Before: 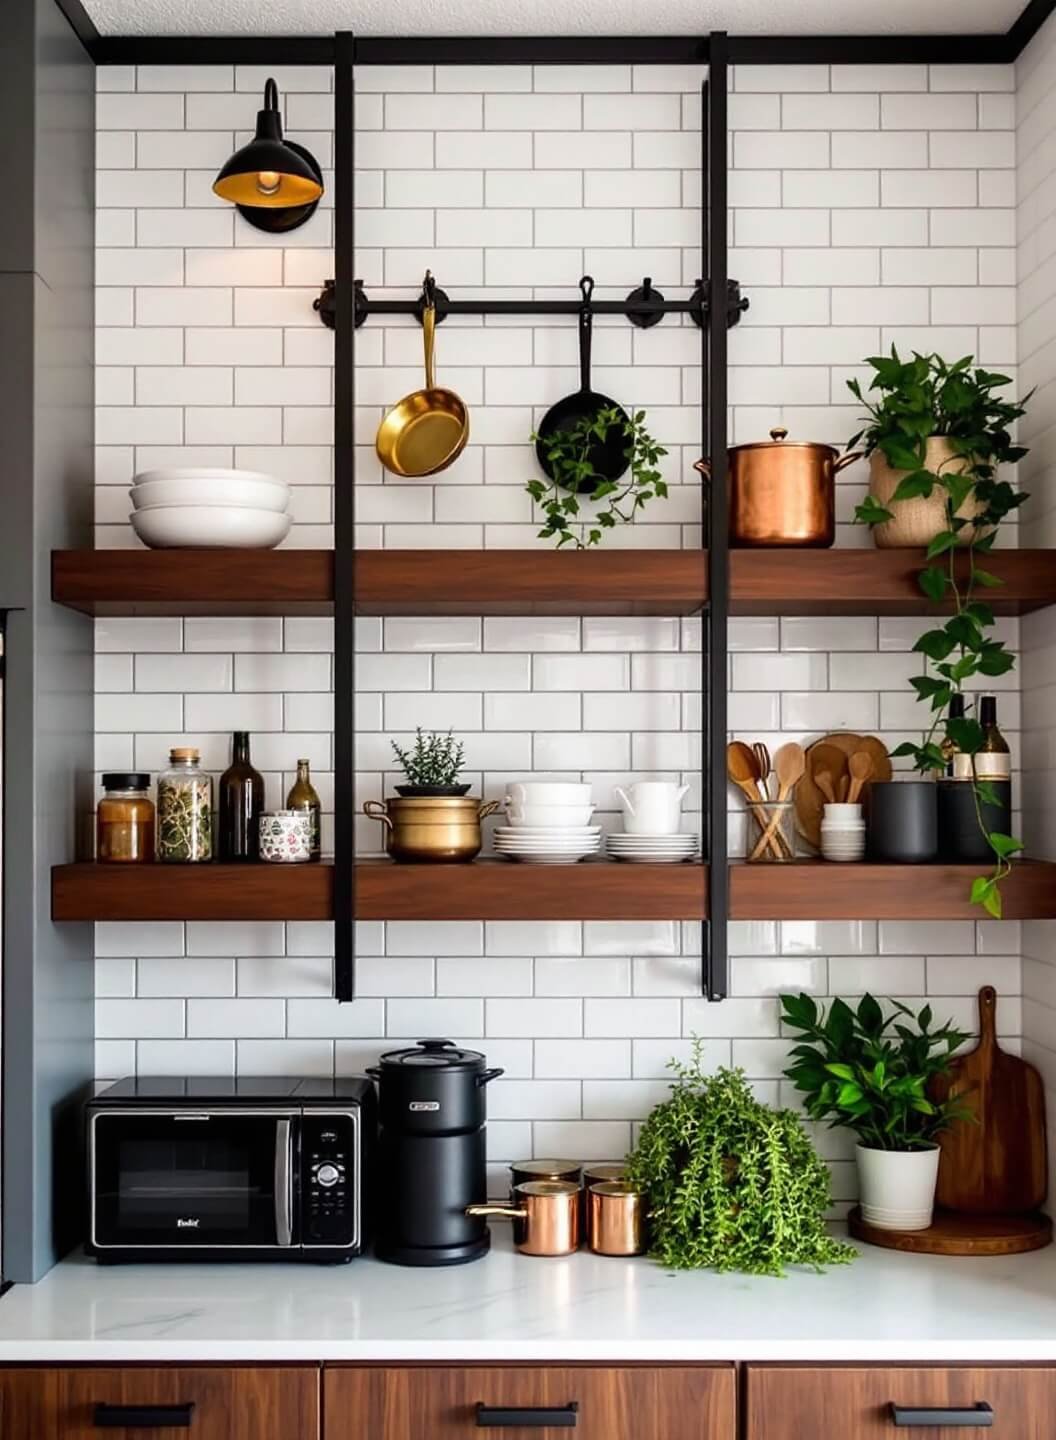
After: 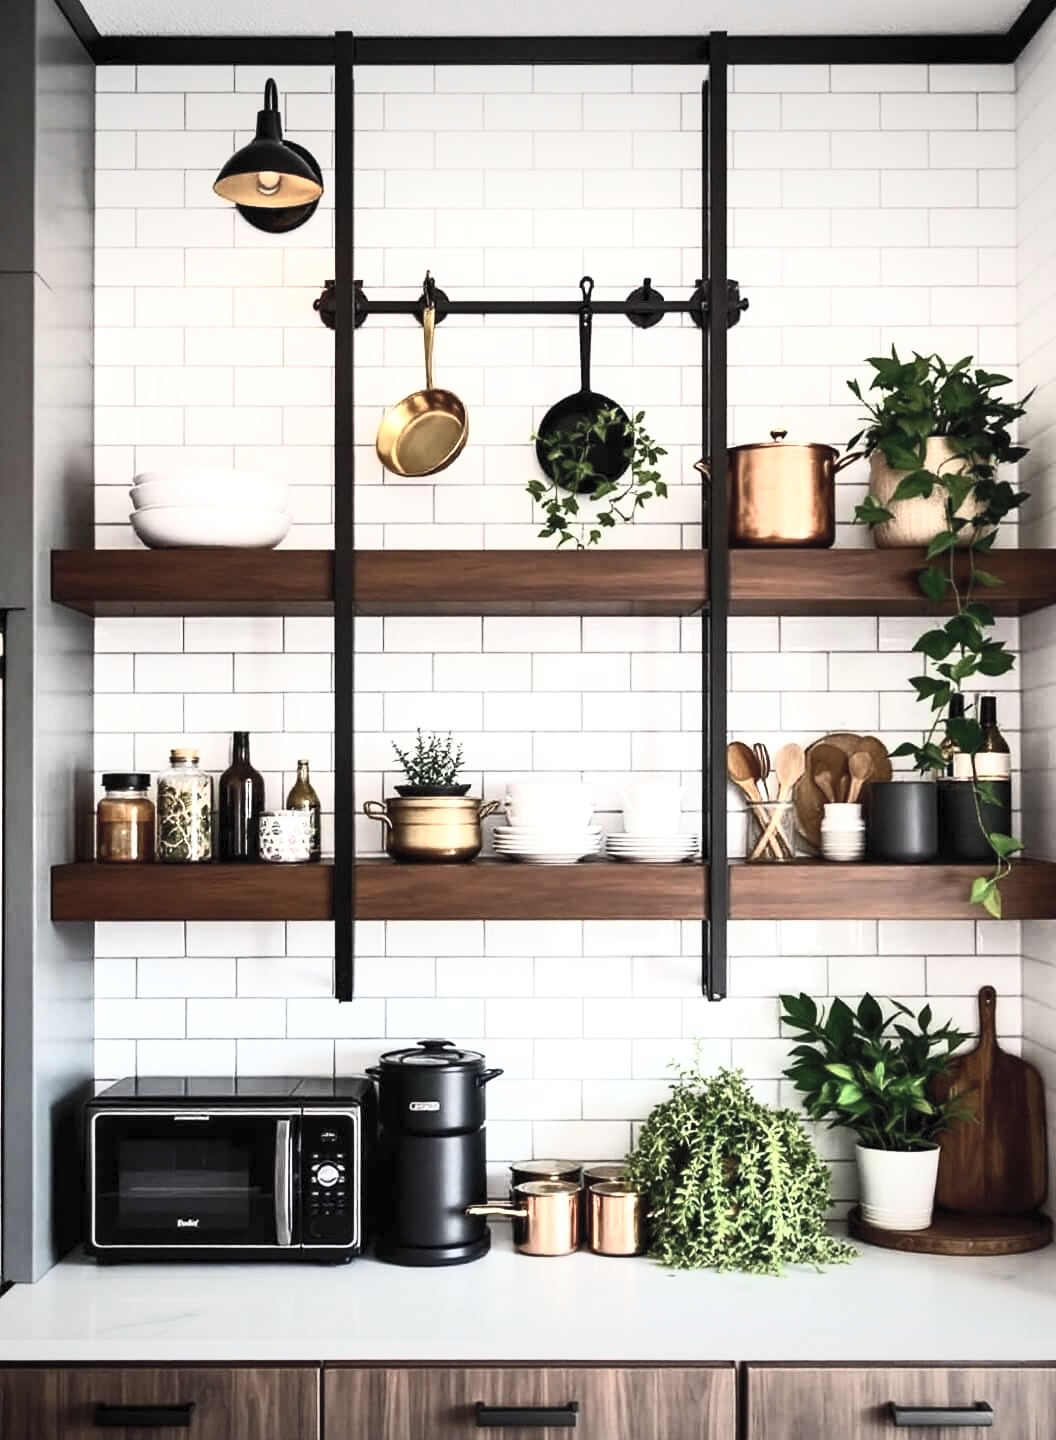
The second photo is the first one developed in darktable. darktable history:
vignetting: fall-off start 100%, brightness -0.282, width/height ratio 1.31
local contrast: highlights 100%, shadows 100%, detail 120%, midtone range 0.2
contrast brightness saturation: contrast 0.57, brightness 0.57, saturation -0.34
